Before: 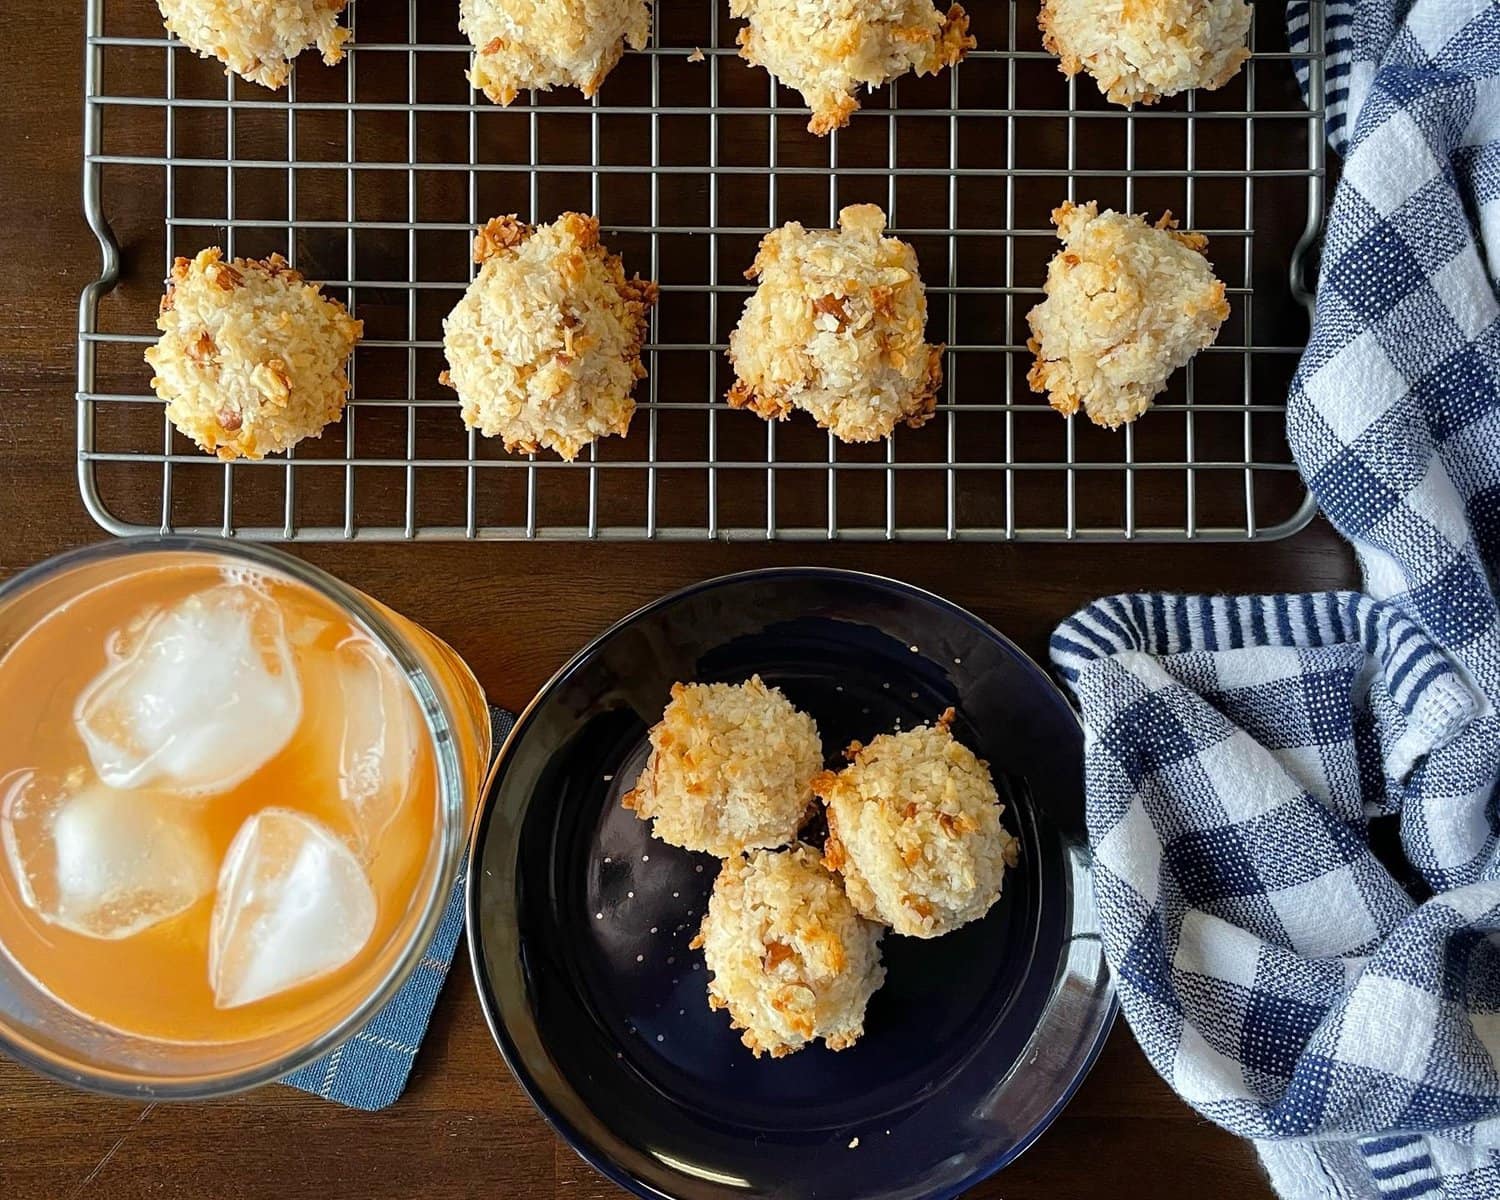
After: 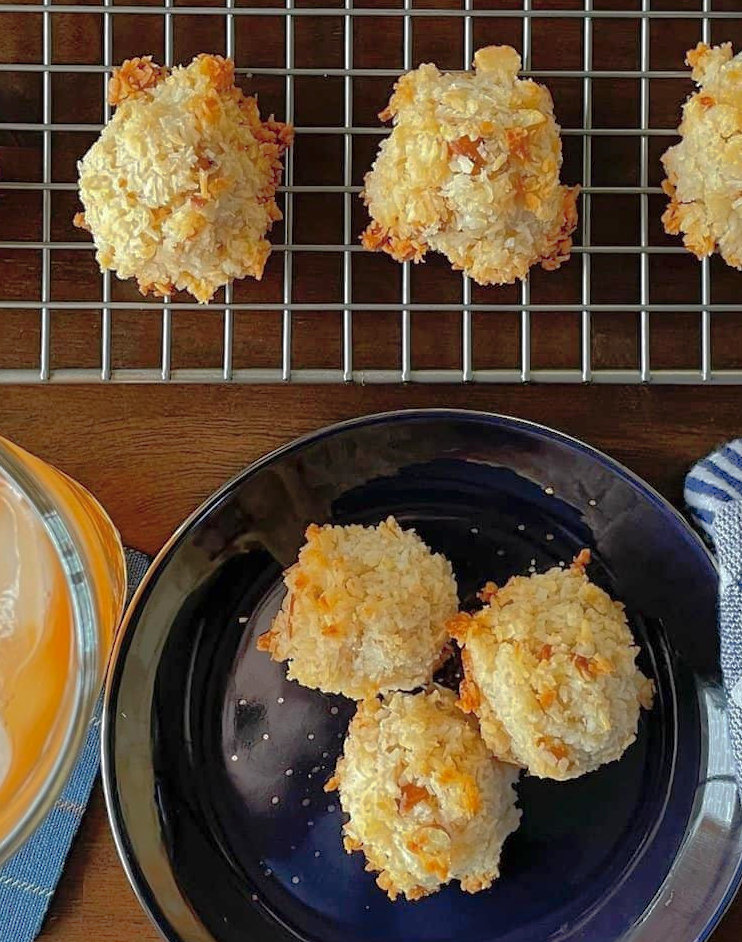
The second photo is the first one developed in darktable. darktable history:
crop and rotate: angle 0.02°, left 24.353%, top 13.219%, right 26.156%, bottom 8.224%
shadows and highlights: shadows 60, highlights -60
